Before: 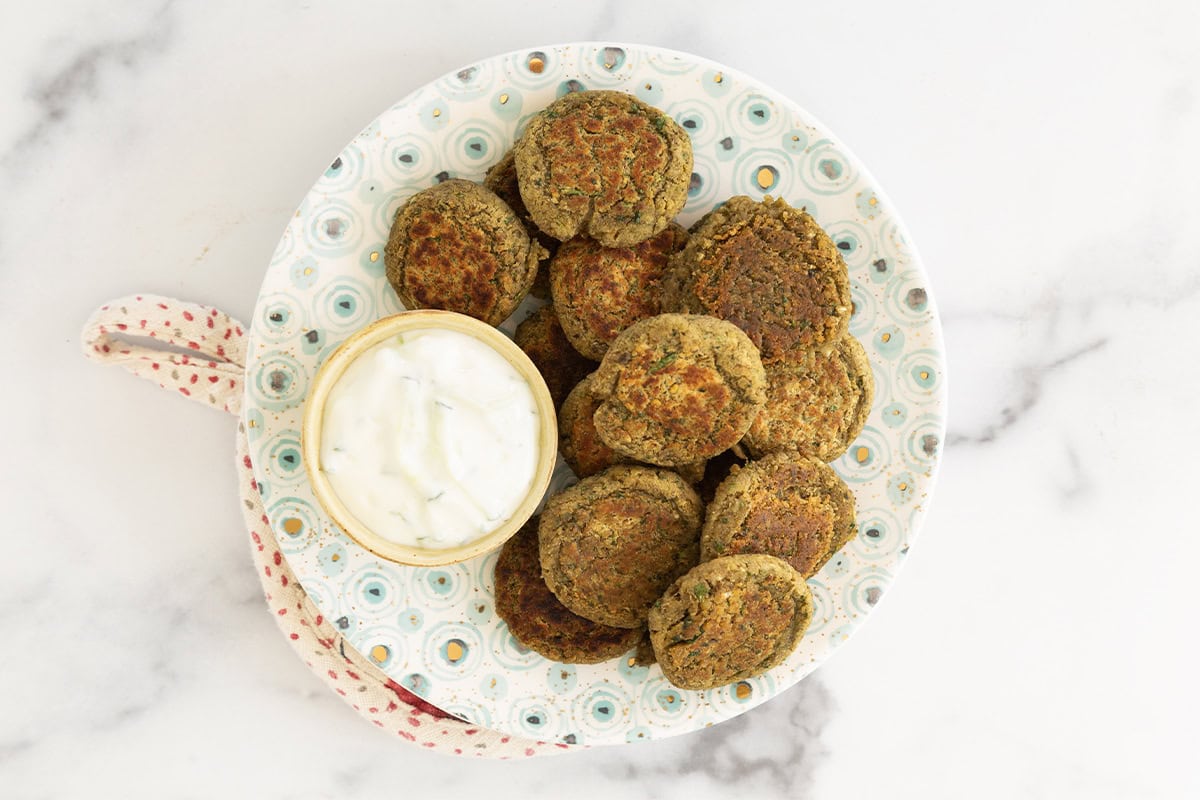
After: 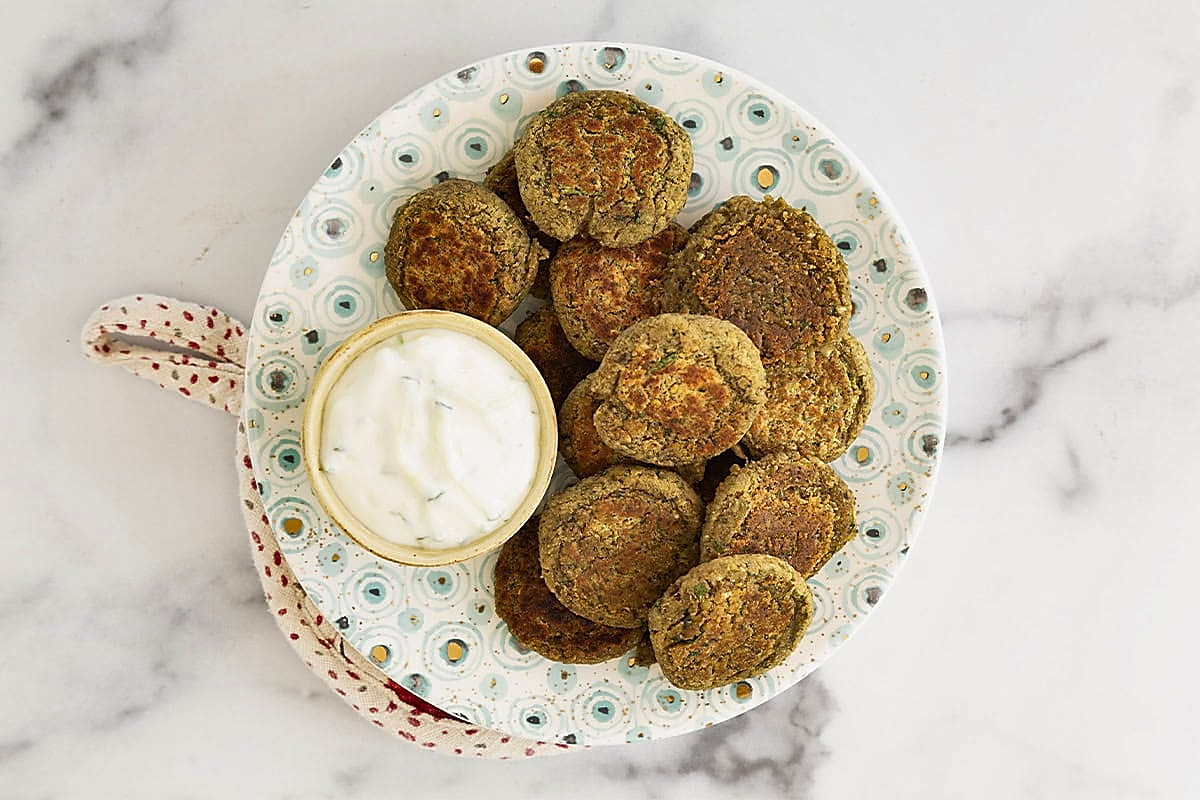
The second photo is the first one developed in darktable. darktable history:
shadows and highlights: shadows 43.73, white point adjustment -1.33, soften with gaussian
sharpen: radius 1.402, amount 1.267, threshold 0.704
